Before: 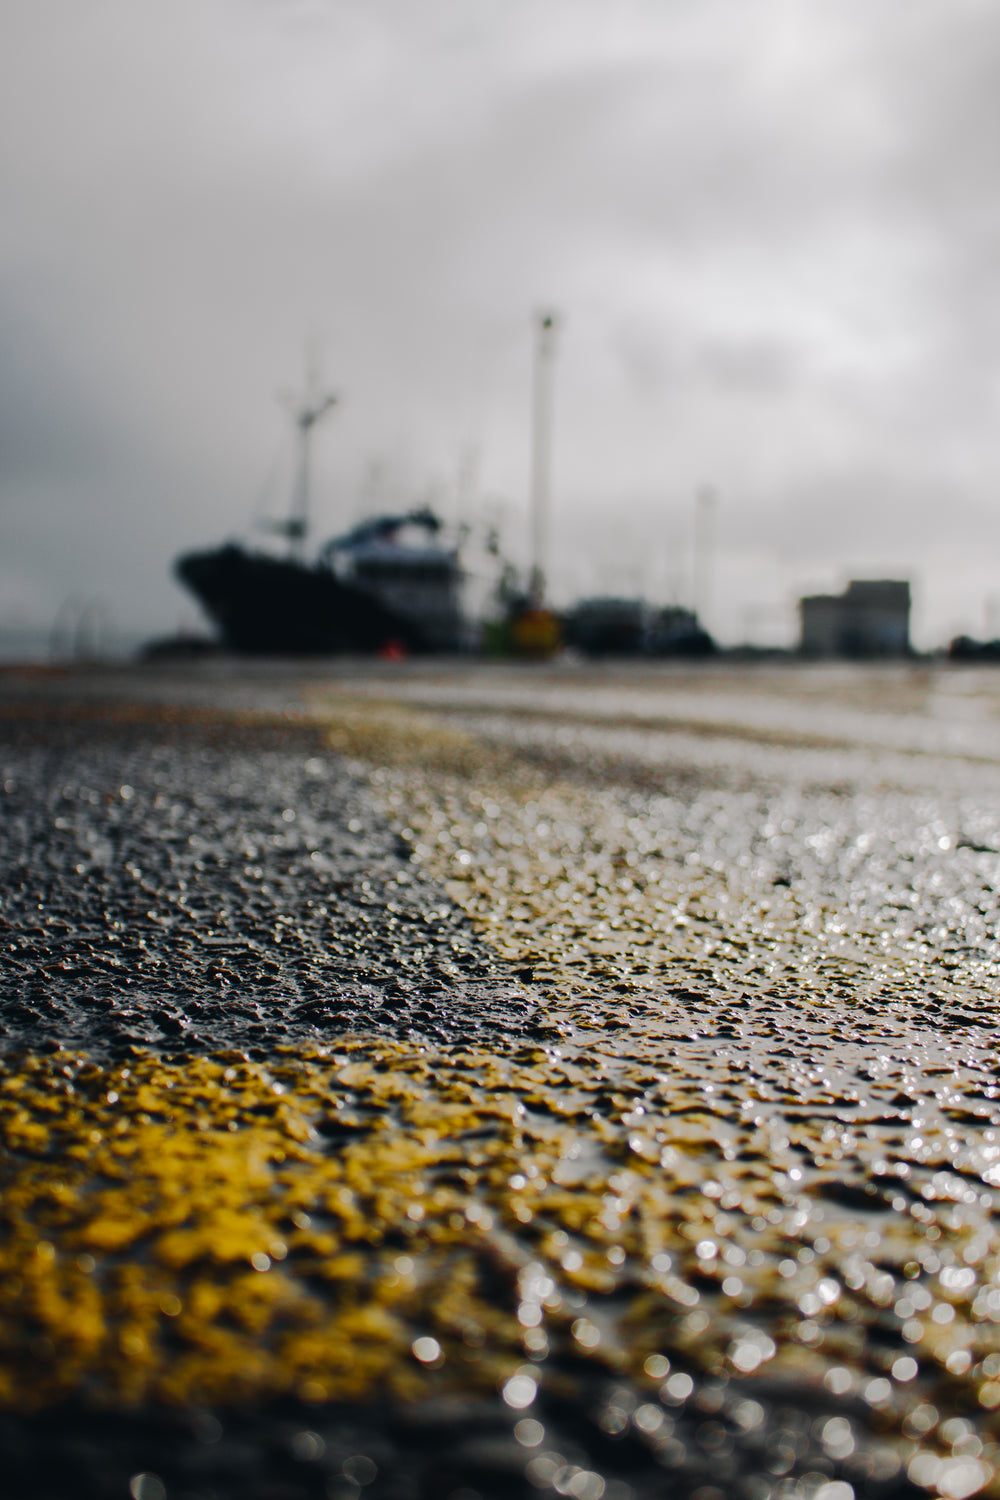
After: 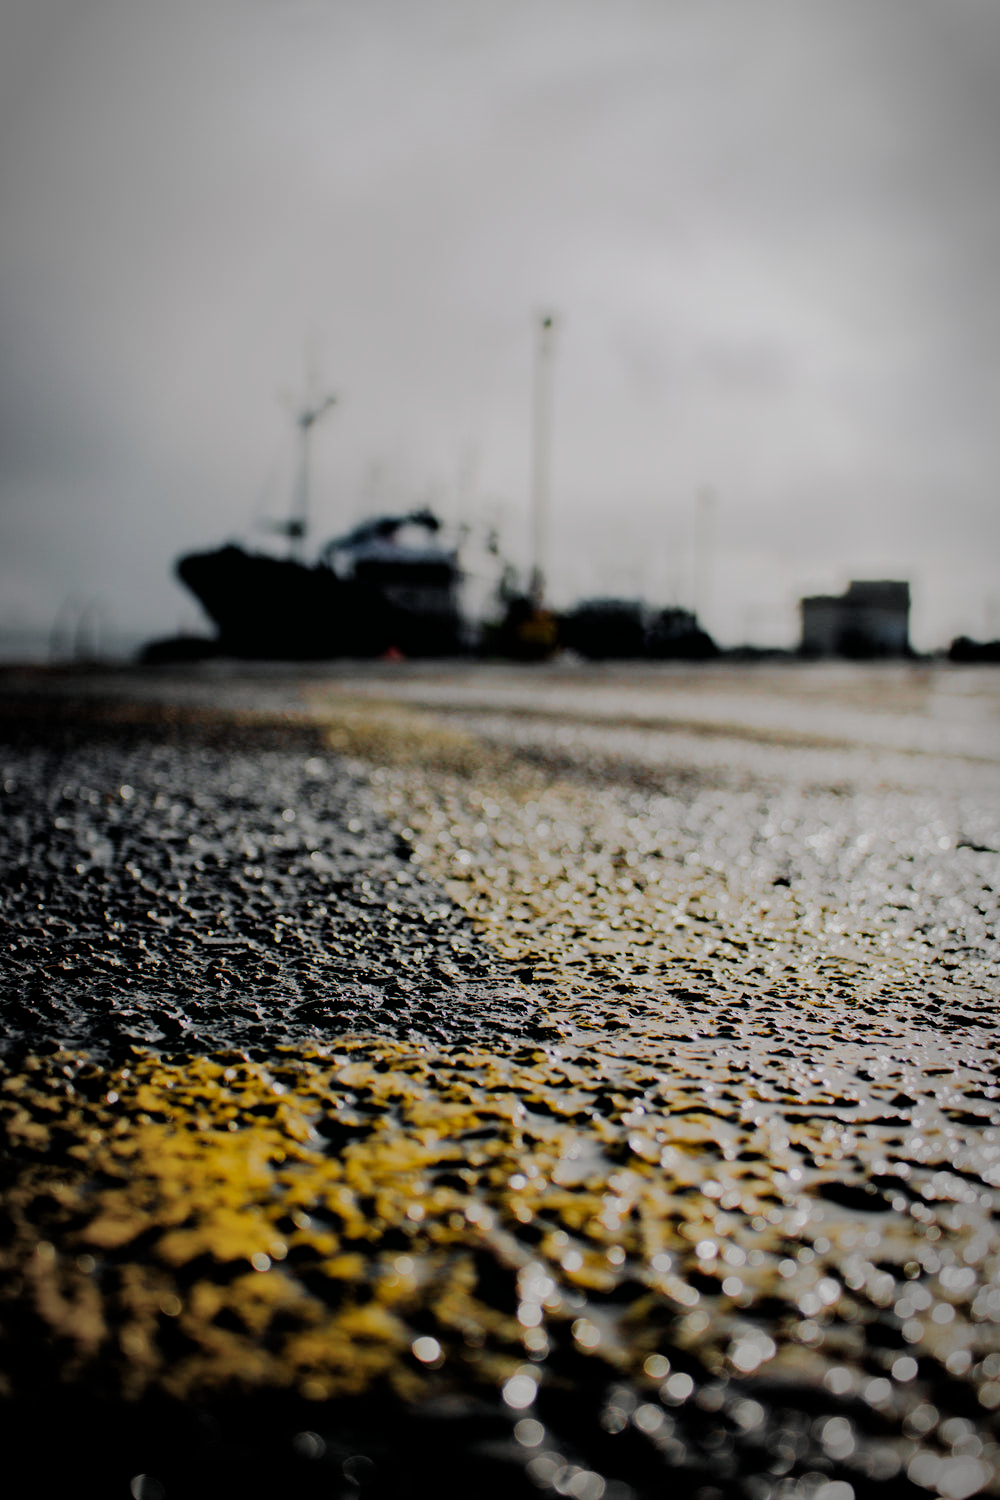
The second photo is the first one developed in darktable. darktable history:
filmic rgb: black relative exposure -4.14 EV, white relative exposure 5.1 EV, hardness 2.11, contrast 1.165
vignetting: automatic ratio true
